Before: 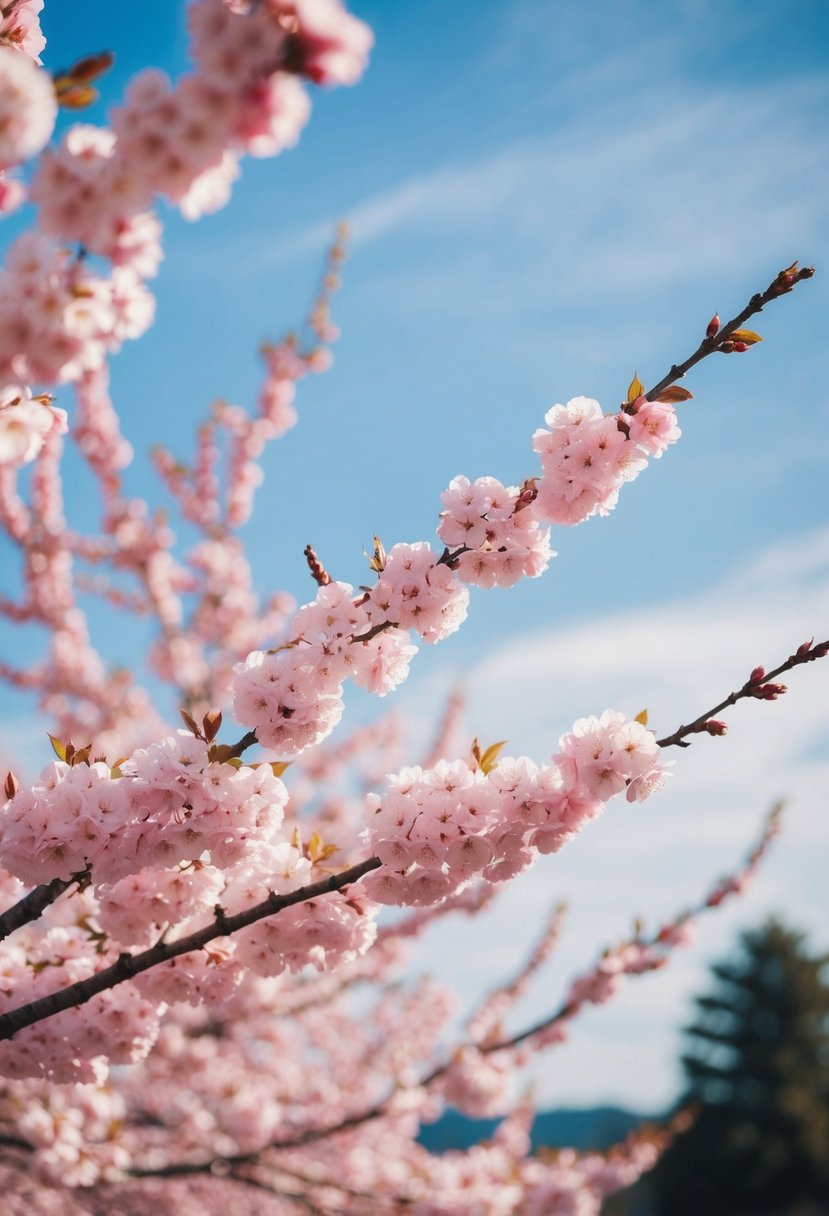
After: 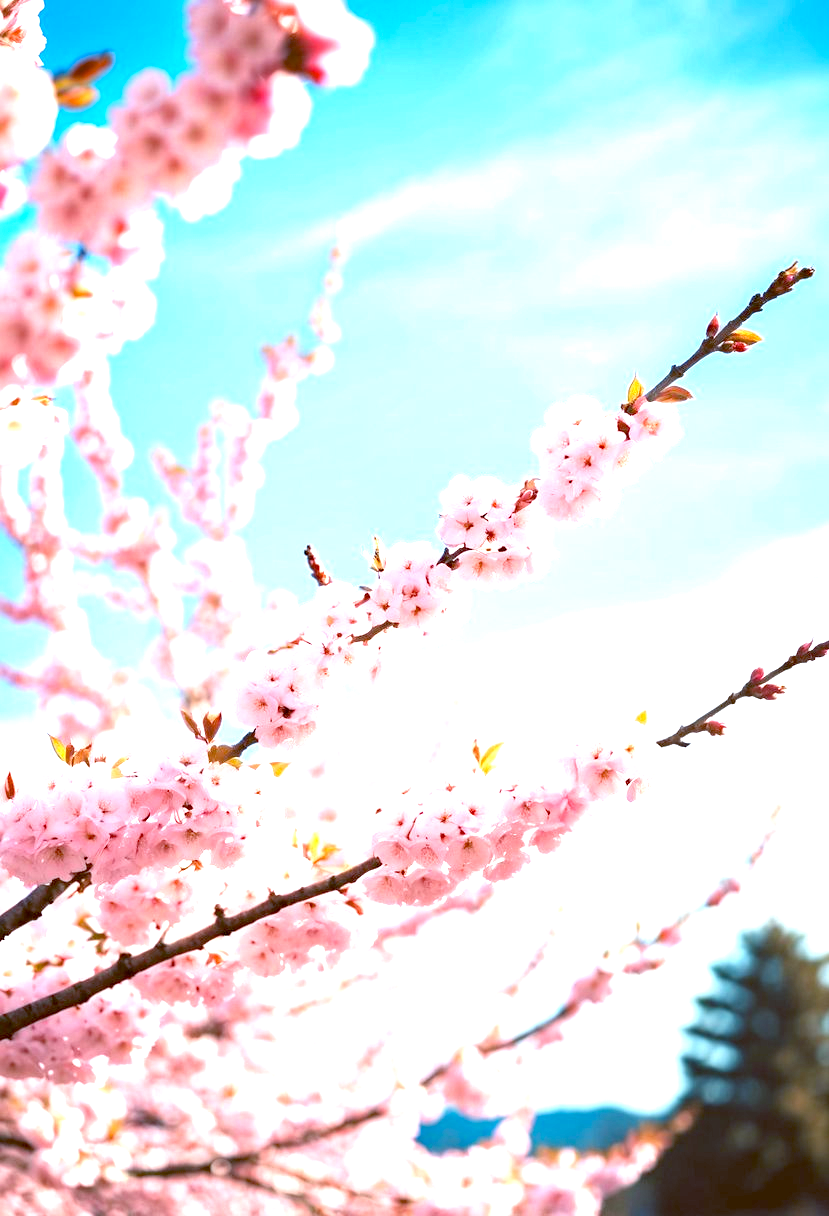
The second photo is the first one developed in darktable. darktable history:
color balance: lift [1, 1.015, 1.004, 0.985], gamma [1, 0.958, 0.971, 1.042], gain [1, 0.956, 0.977, 1.044]
rotate and perspective: automatic cropping original format, crop left 0, crop top 0
exposure: black level correction 0, exposure 1.741 EV, compensate exposure bias true, compensate highlight preservation false
haze removal: compatibility mode true, adaptive false
